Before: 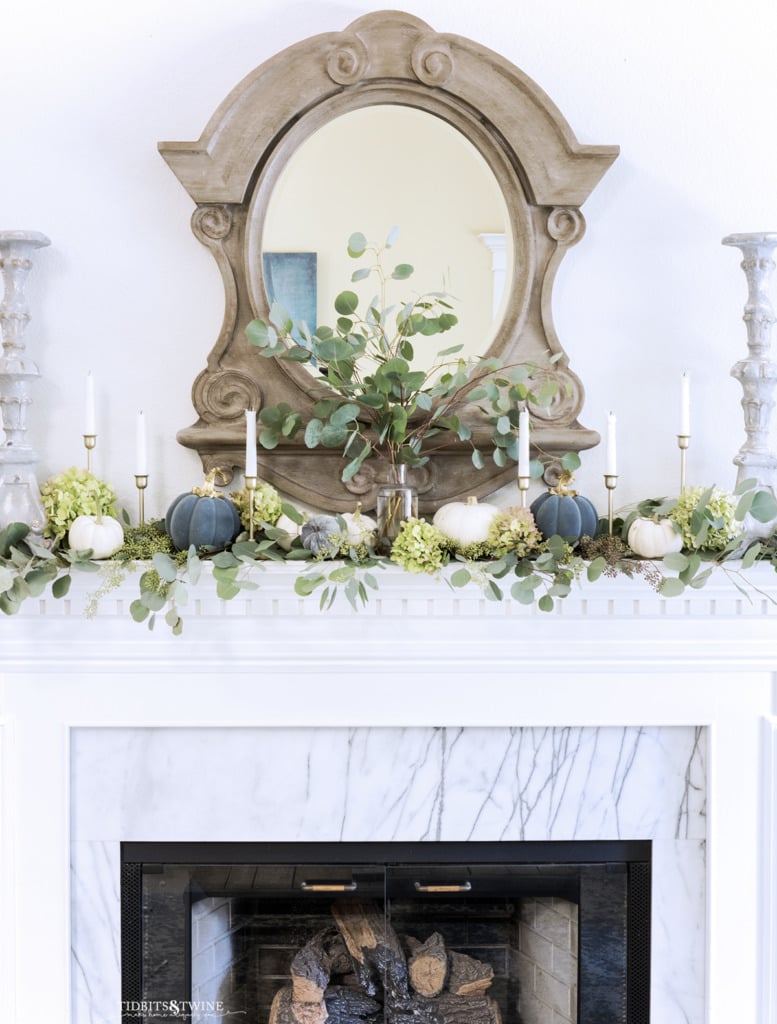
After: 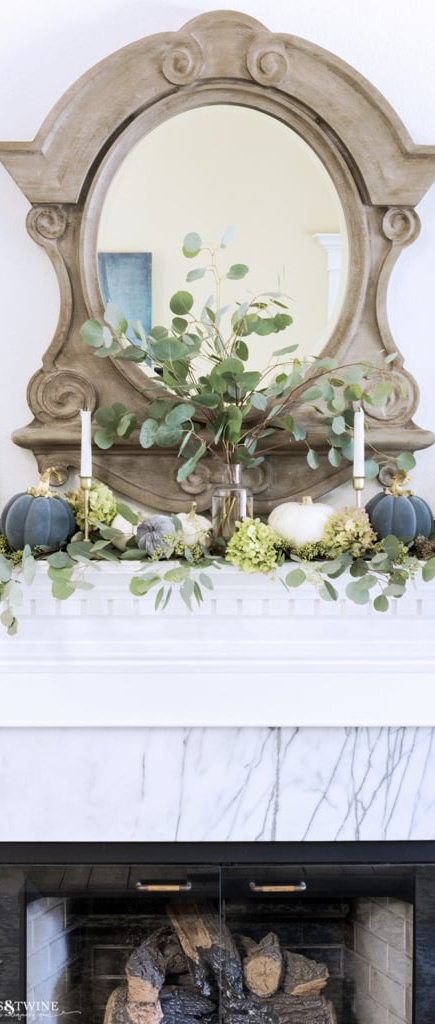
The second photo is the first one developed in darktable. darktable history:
crop: left 21.279%, right 22.66%
